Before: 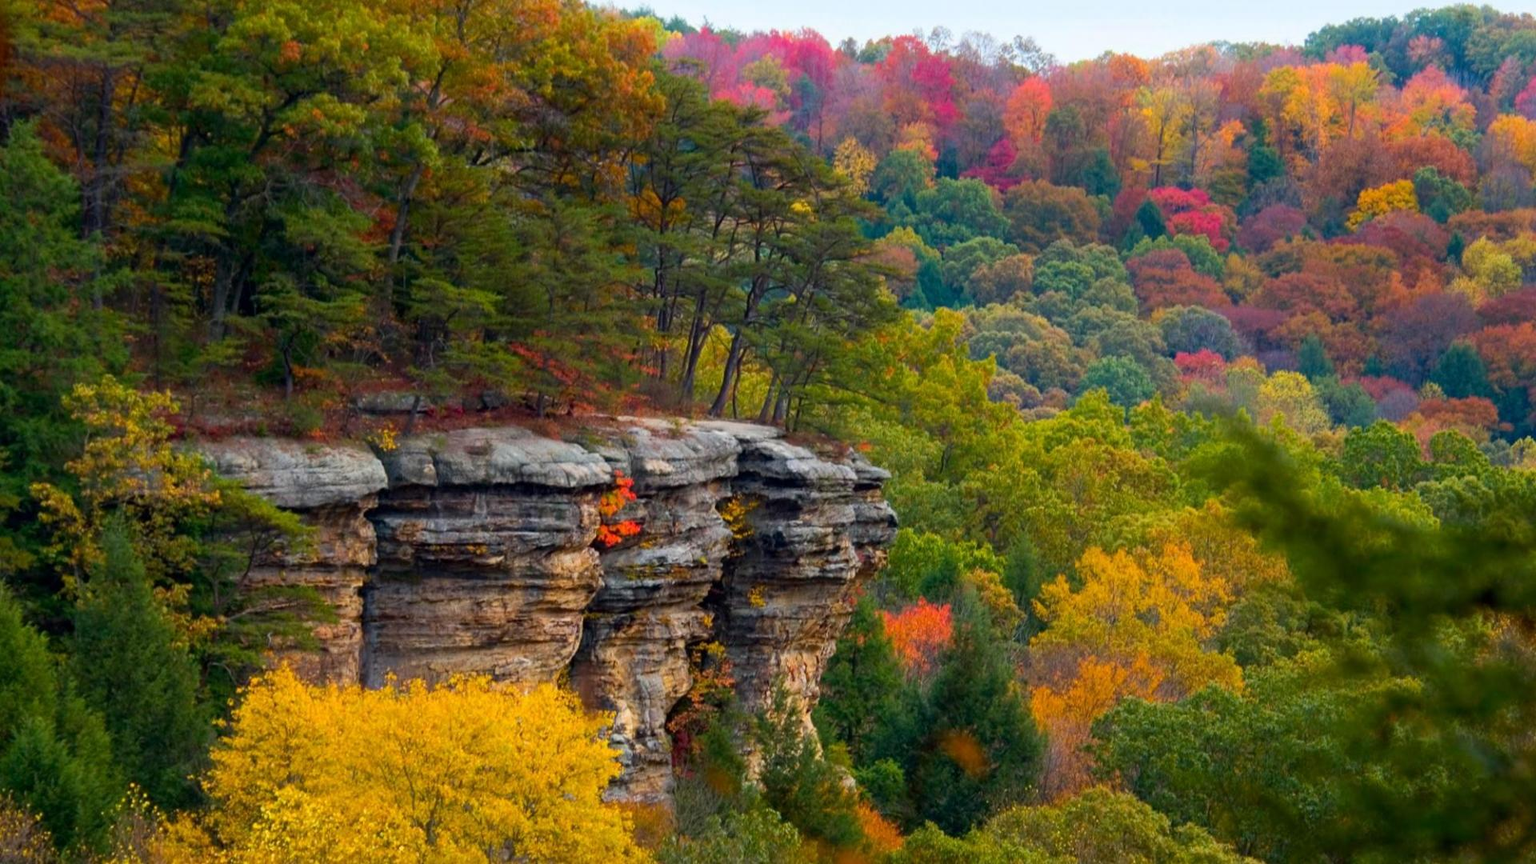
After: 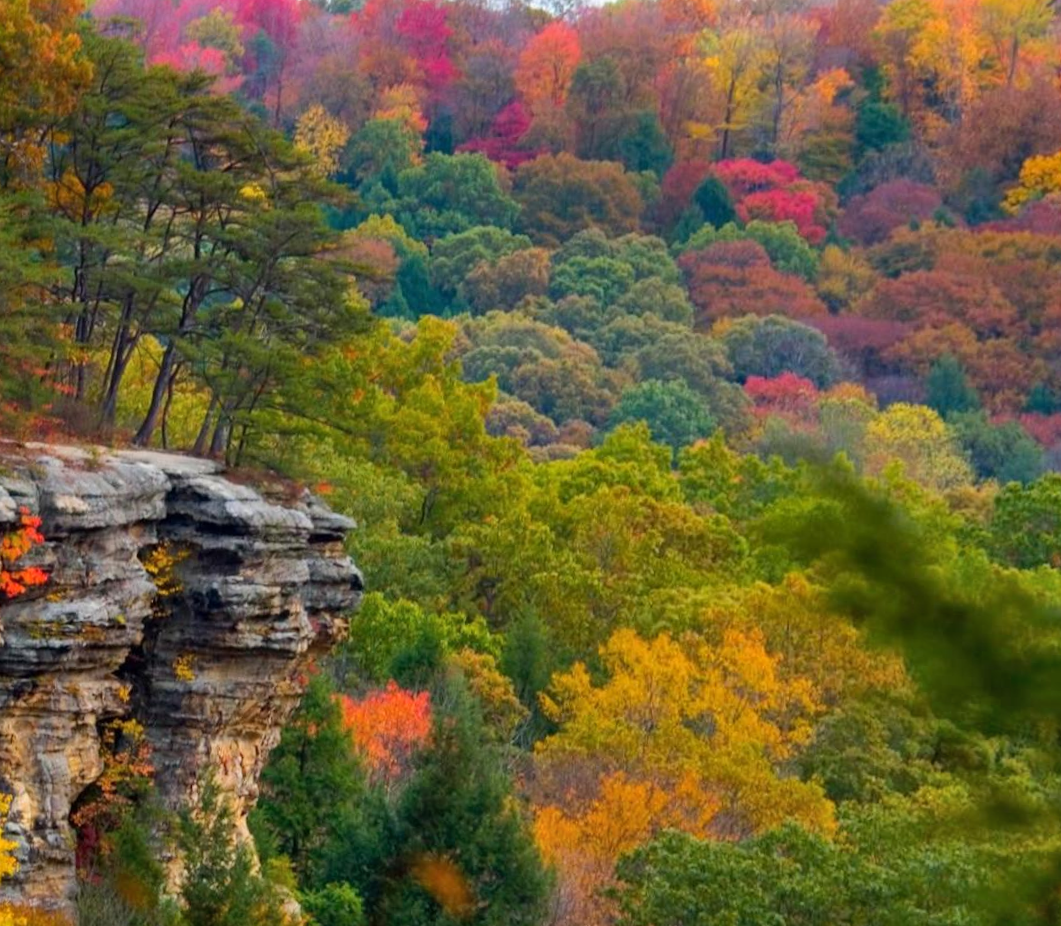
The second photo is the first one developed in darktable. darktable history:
crop: left 31.458%, top 0%, right 11.876%
shadows and highlights: highlights color adjustment 0%, soften with gaussian
rotate and perspective: rotation 1.69°, lens shift (vertical) -0.023, lens shift (horizontal) -0.291, crop left 0.025, crop right 0.988, crop top 0.092, crop bottom 0.842
